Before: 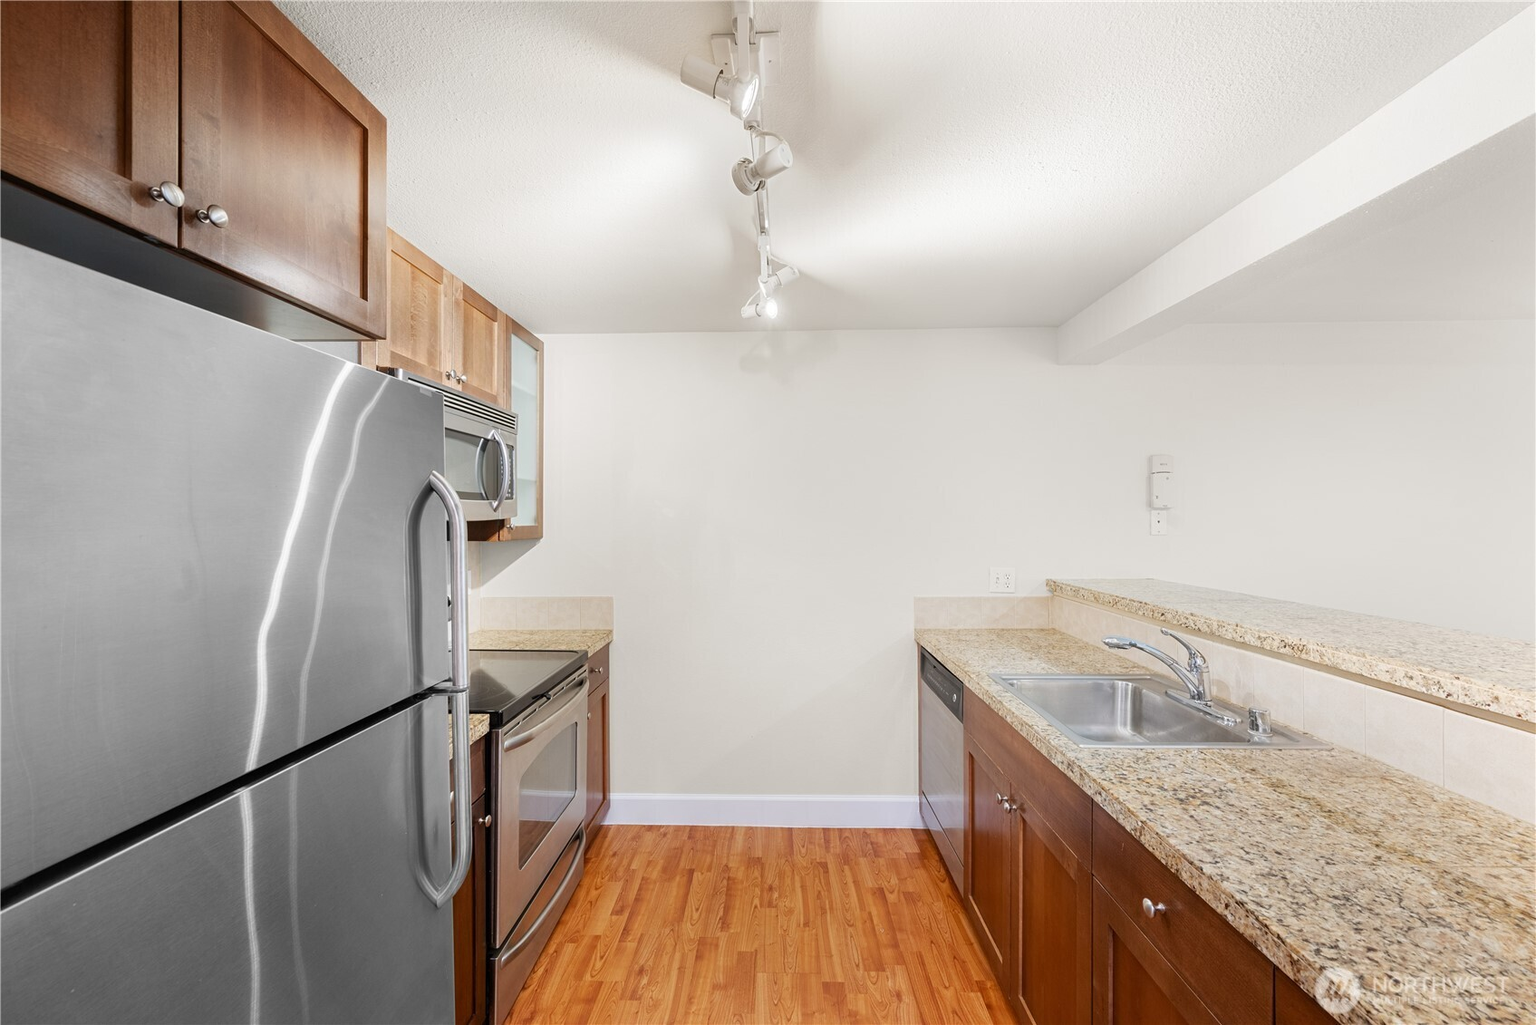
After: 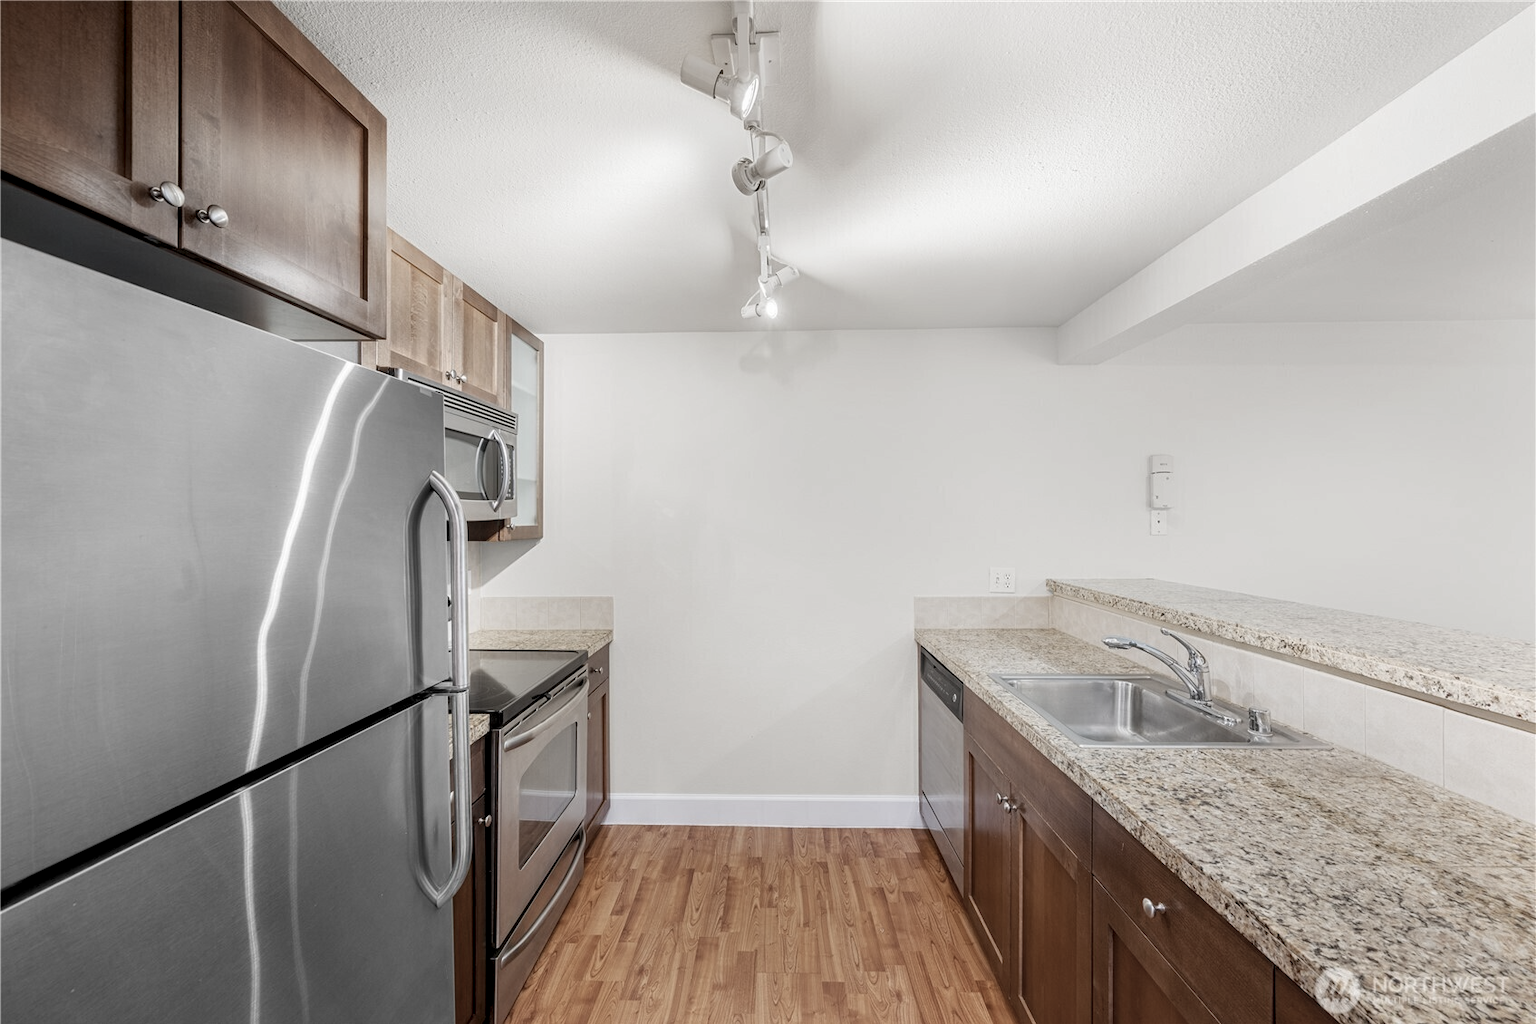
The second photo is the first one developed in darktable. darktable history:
color correction: highlights b* 0.055, saturation 0.501
local contrast: on, module defaults
exposure: black level correction 0.001, exposure -0.122 EV, compensate highlight preservation false
